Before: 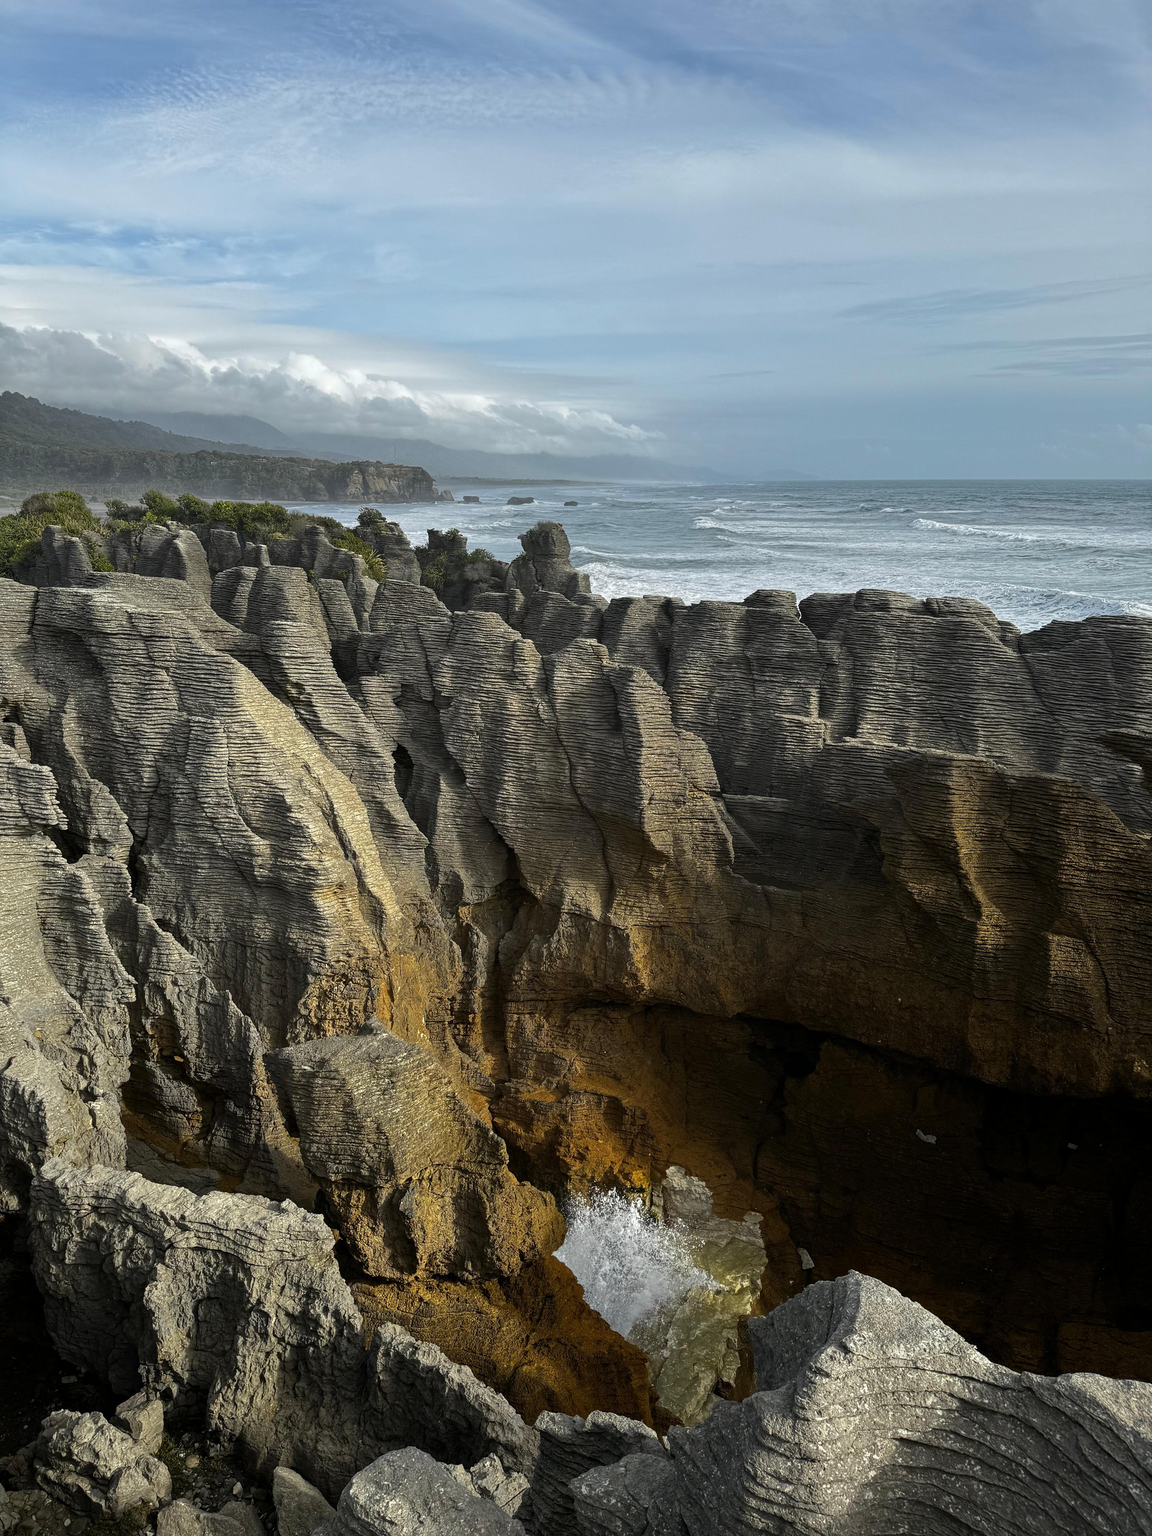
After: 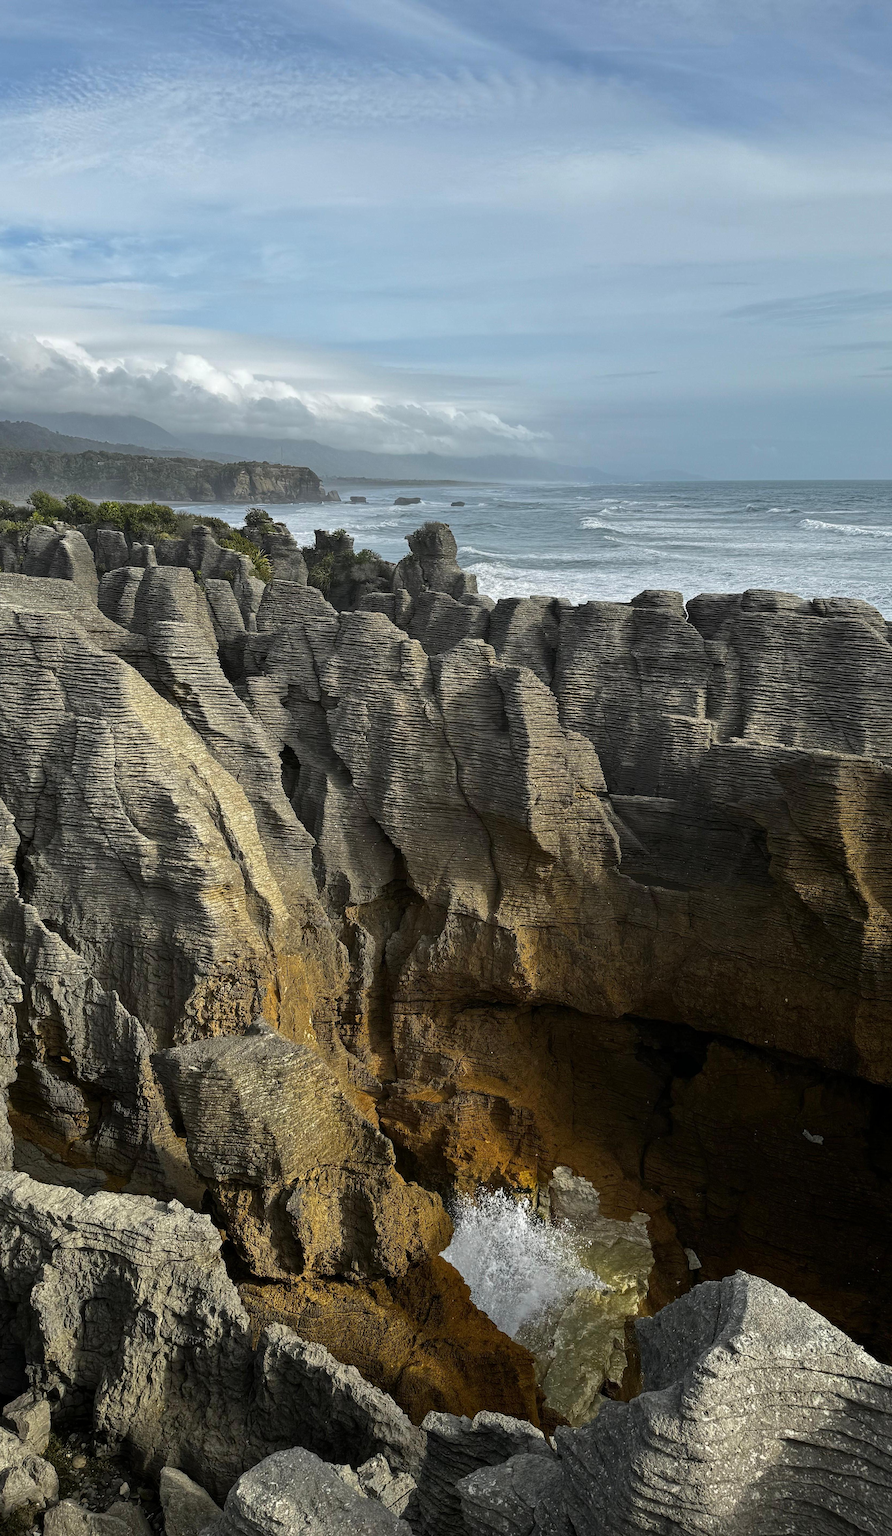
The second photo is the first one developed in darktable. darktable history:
crop: left 9.855%, right 12.69%
